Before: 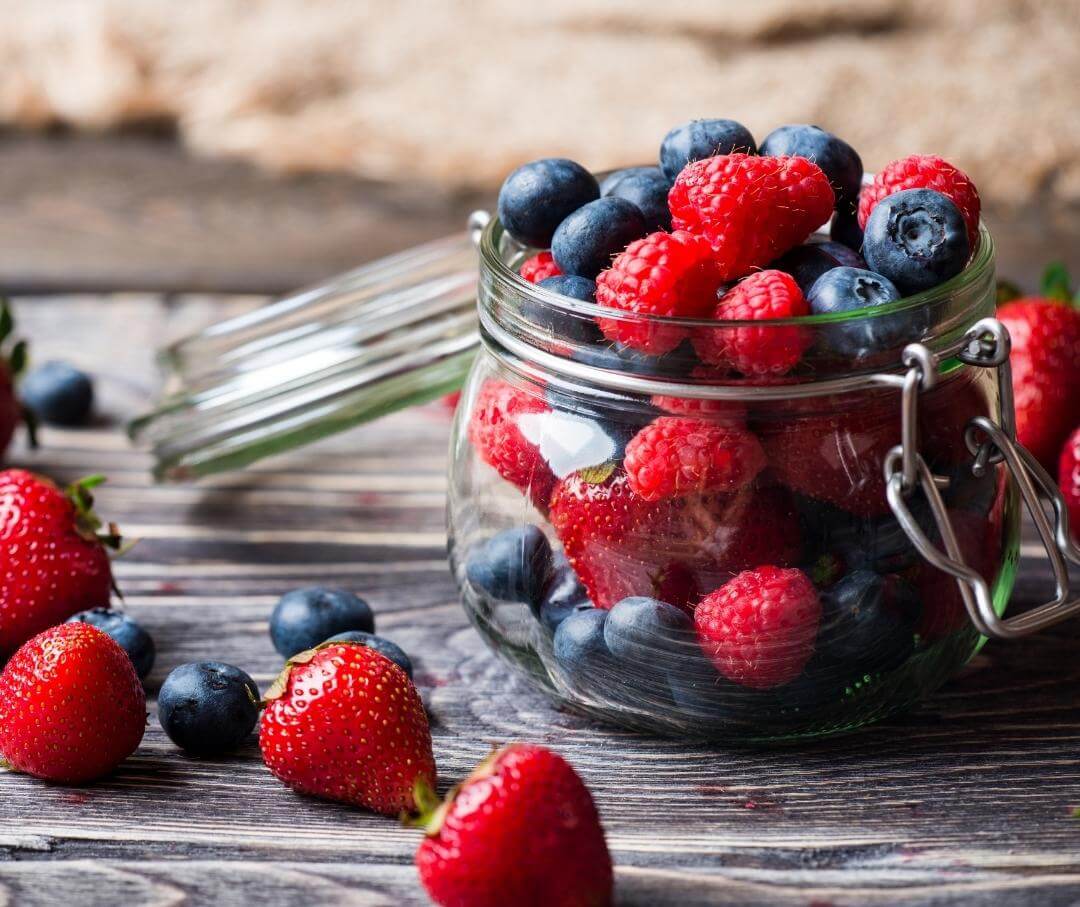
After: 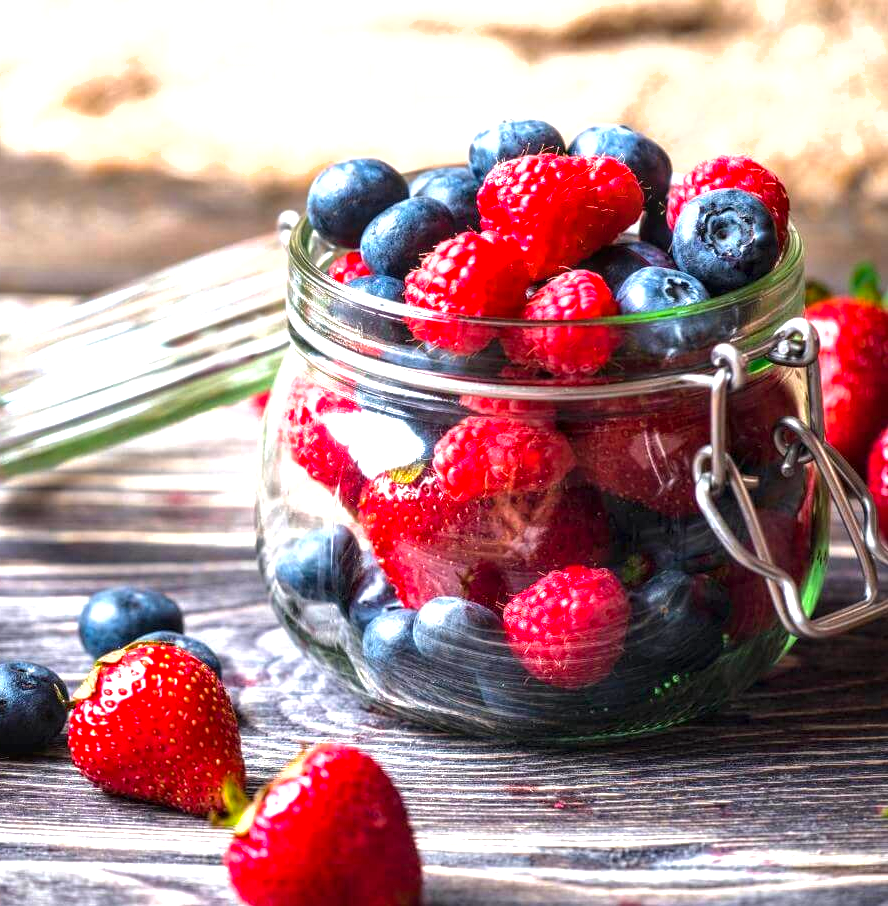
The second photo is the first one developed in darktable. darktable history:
local contrast: on, module defaults
exposure: black level correction 0, exposure 1.103 EV, compensate highlight preservation false
crop: left 17.7%, bottom 0.035%
color balance rgb: perceptual saturation grading › global saturation 17.589%, global vibrance 9.49%
shadows and highlights: shadows 8.15, white point adjustment 1.06, highlights -38.4, highlights color adjustment 73.94%
